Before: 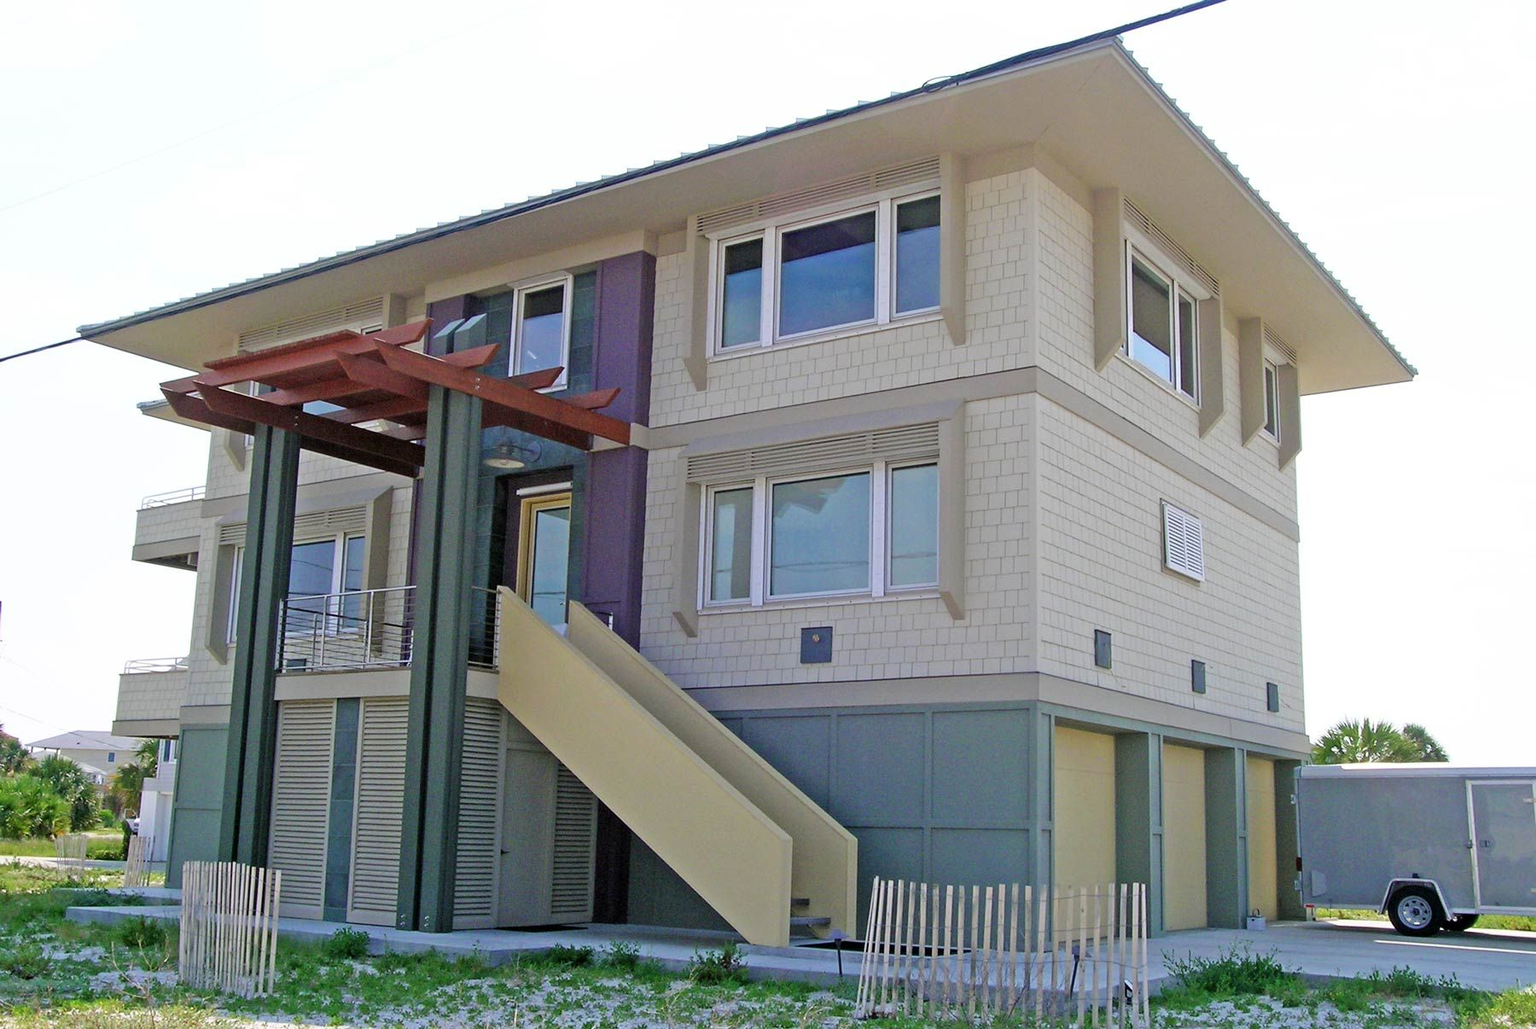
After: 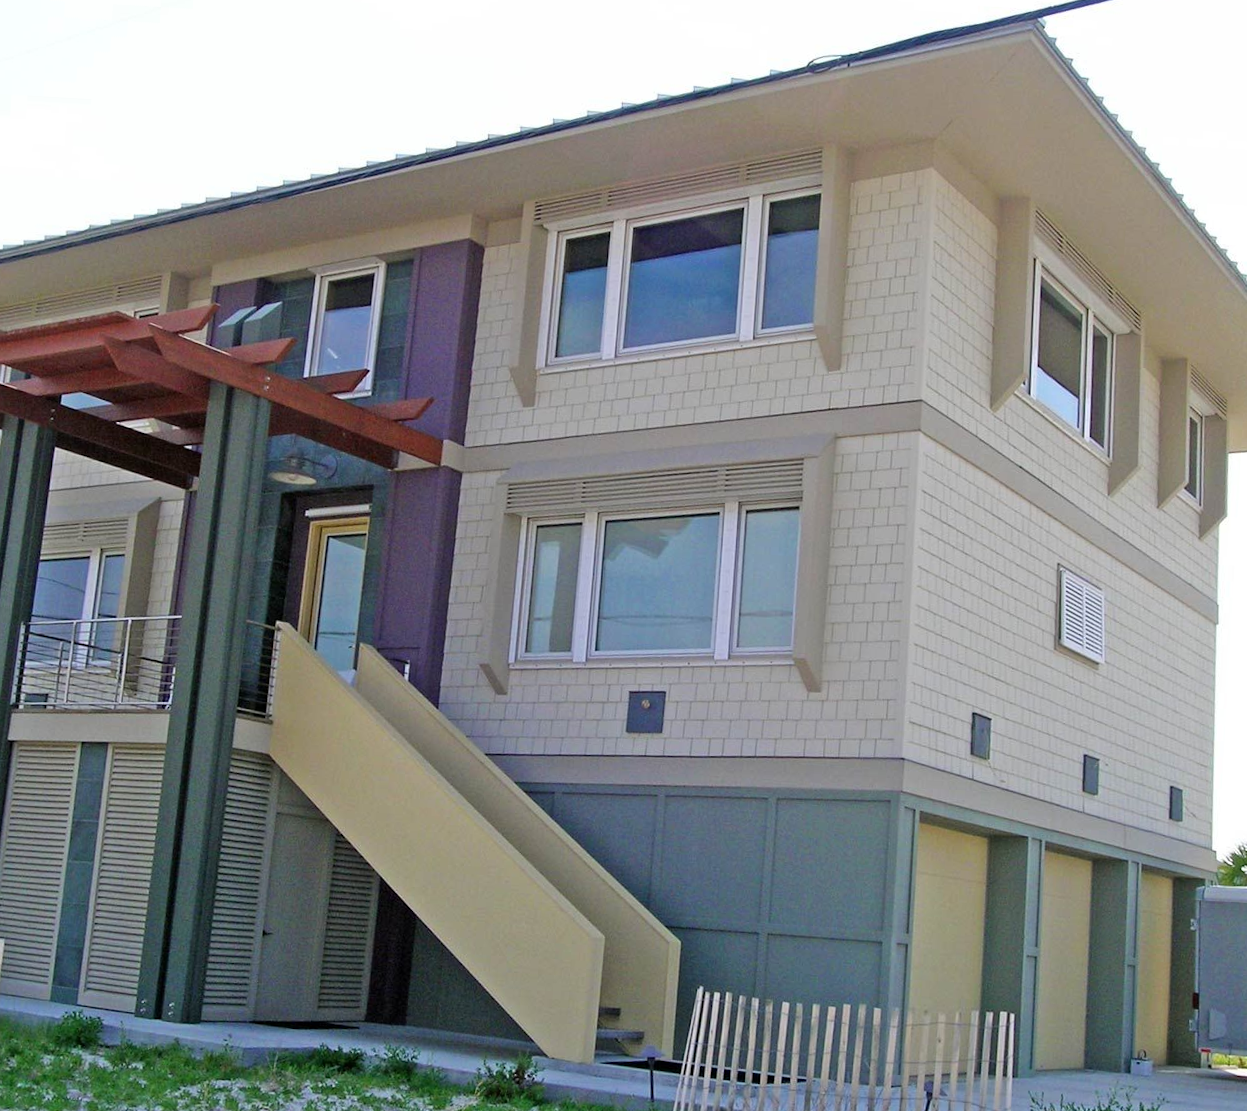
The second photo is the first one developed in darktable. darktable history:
crop and rotate: angle -3.29°, left 14.021%, top 0.029%, right 10.856%, bottom 0.025%
